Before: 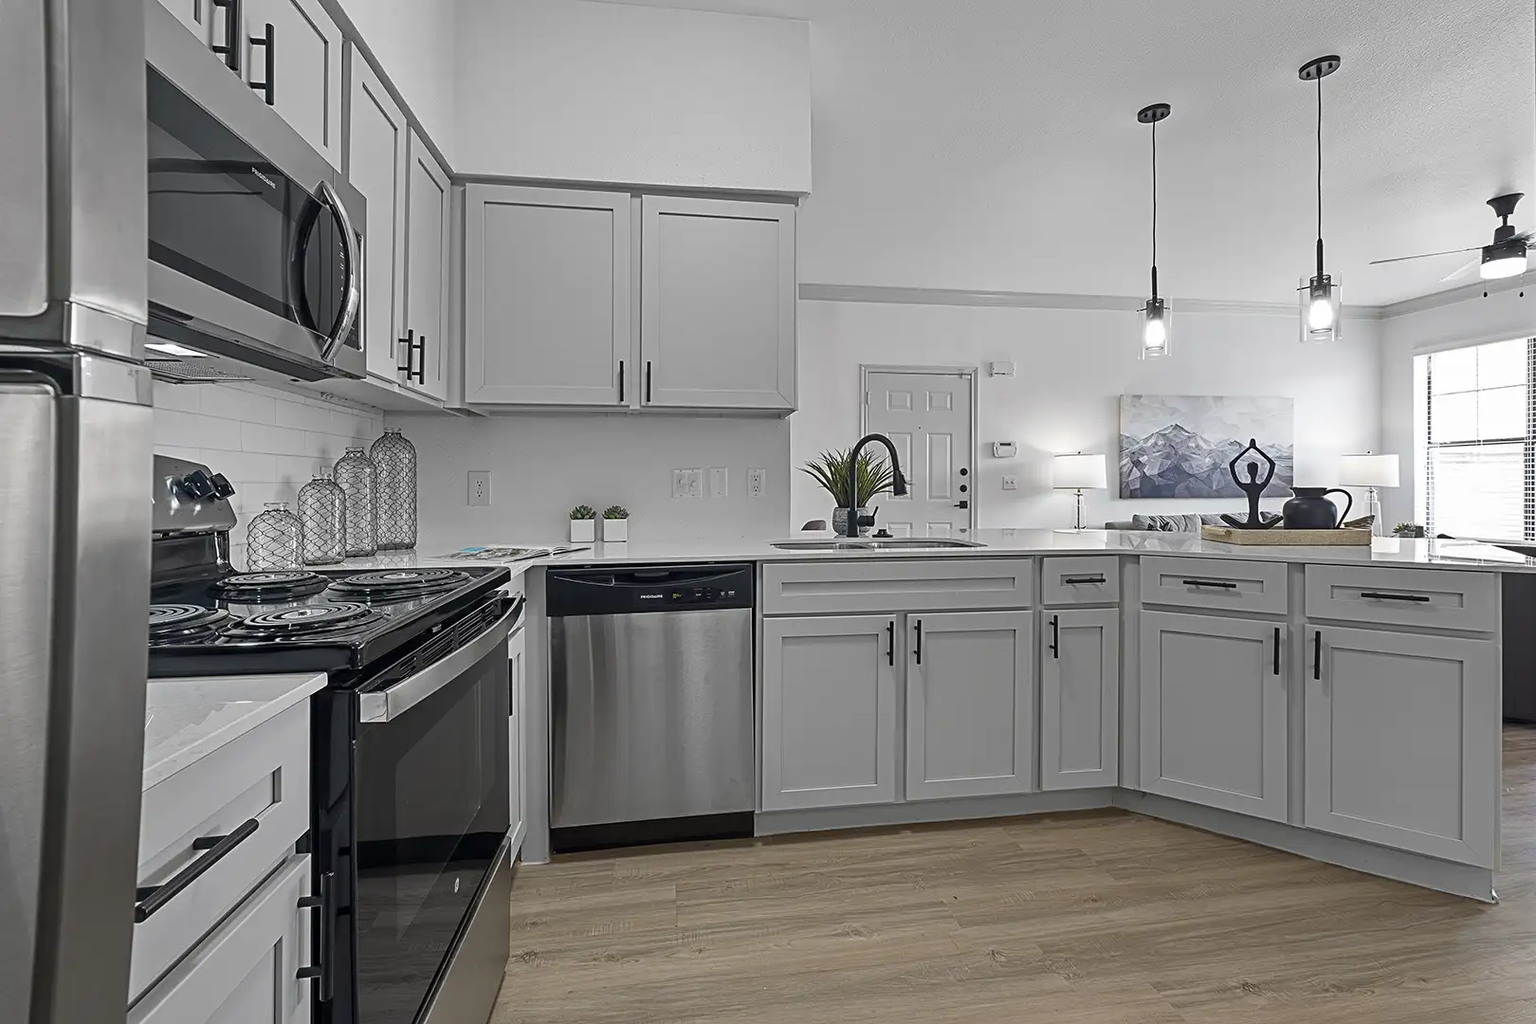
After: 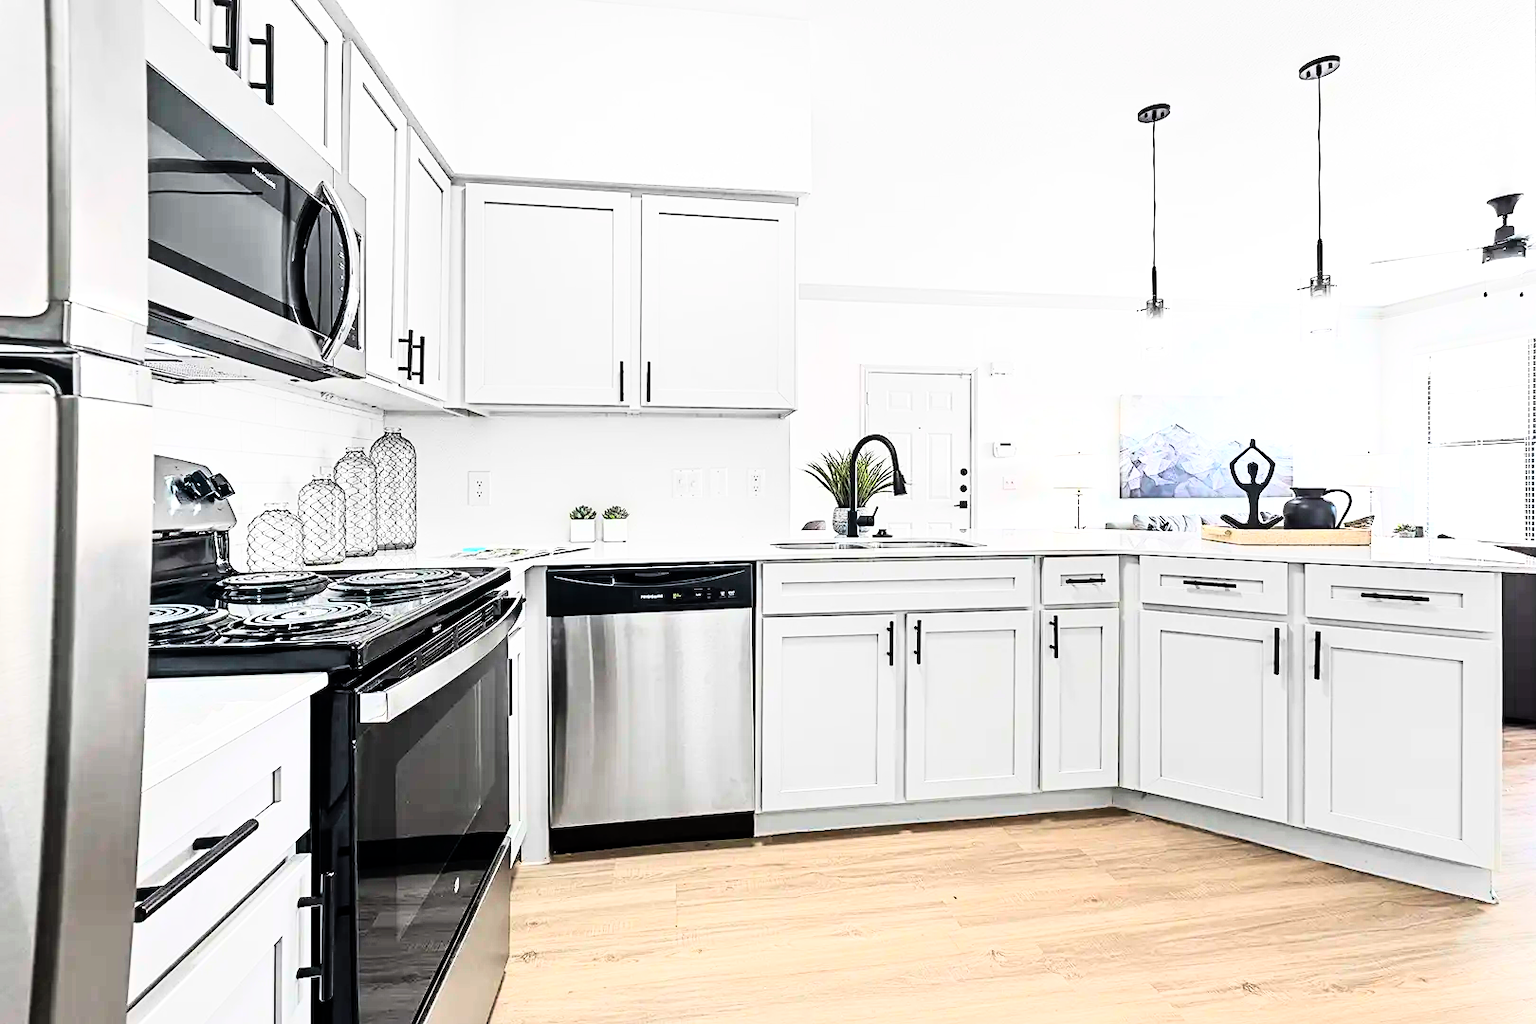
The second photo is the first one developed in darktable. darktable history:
exposure: exposure 0.781 EV, compensate highlight preservation false
rgb curve: curves: ch0 [(0, 0) (0.21, 0.15) (0.24, 0.21) (0.5, 0.75) (0.75, 0.96) (0.89, 0.99) (1, 1)]; ch1 [(0, 0.02) (0.21, 0.13) (0.25, 0.2) (0.5, 0.67) (0.75, 0.9) (0.89, 0.97) (1, 1)]; ch2 [(0, 0.02) (0.21, 0.13) (0.25, 0.2) (0.5, 0.67) (0.75, 0.9) (0.89, 0.97) (1, 1)], compensate middle gray true
